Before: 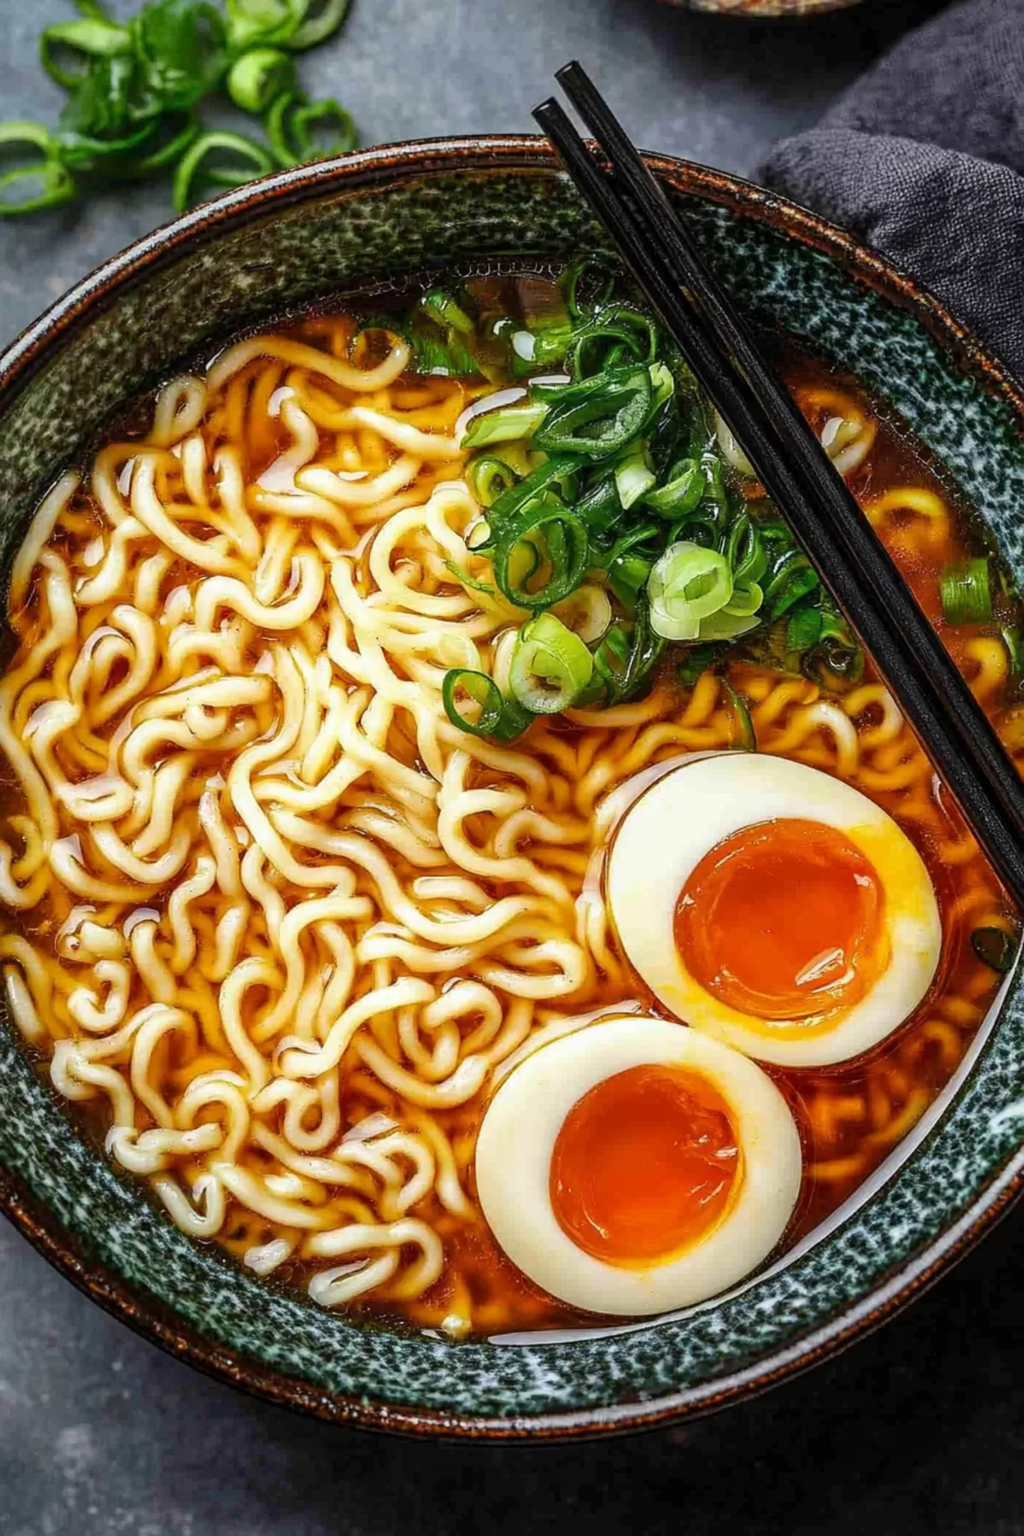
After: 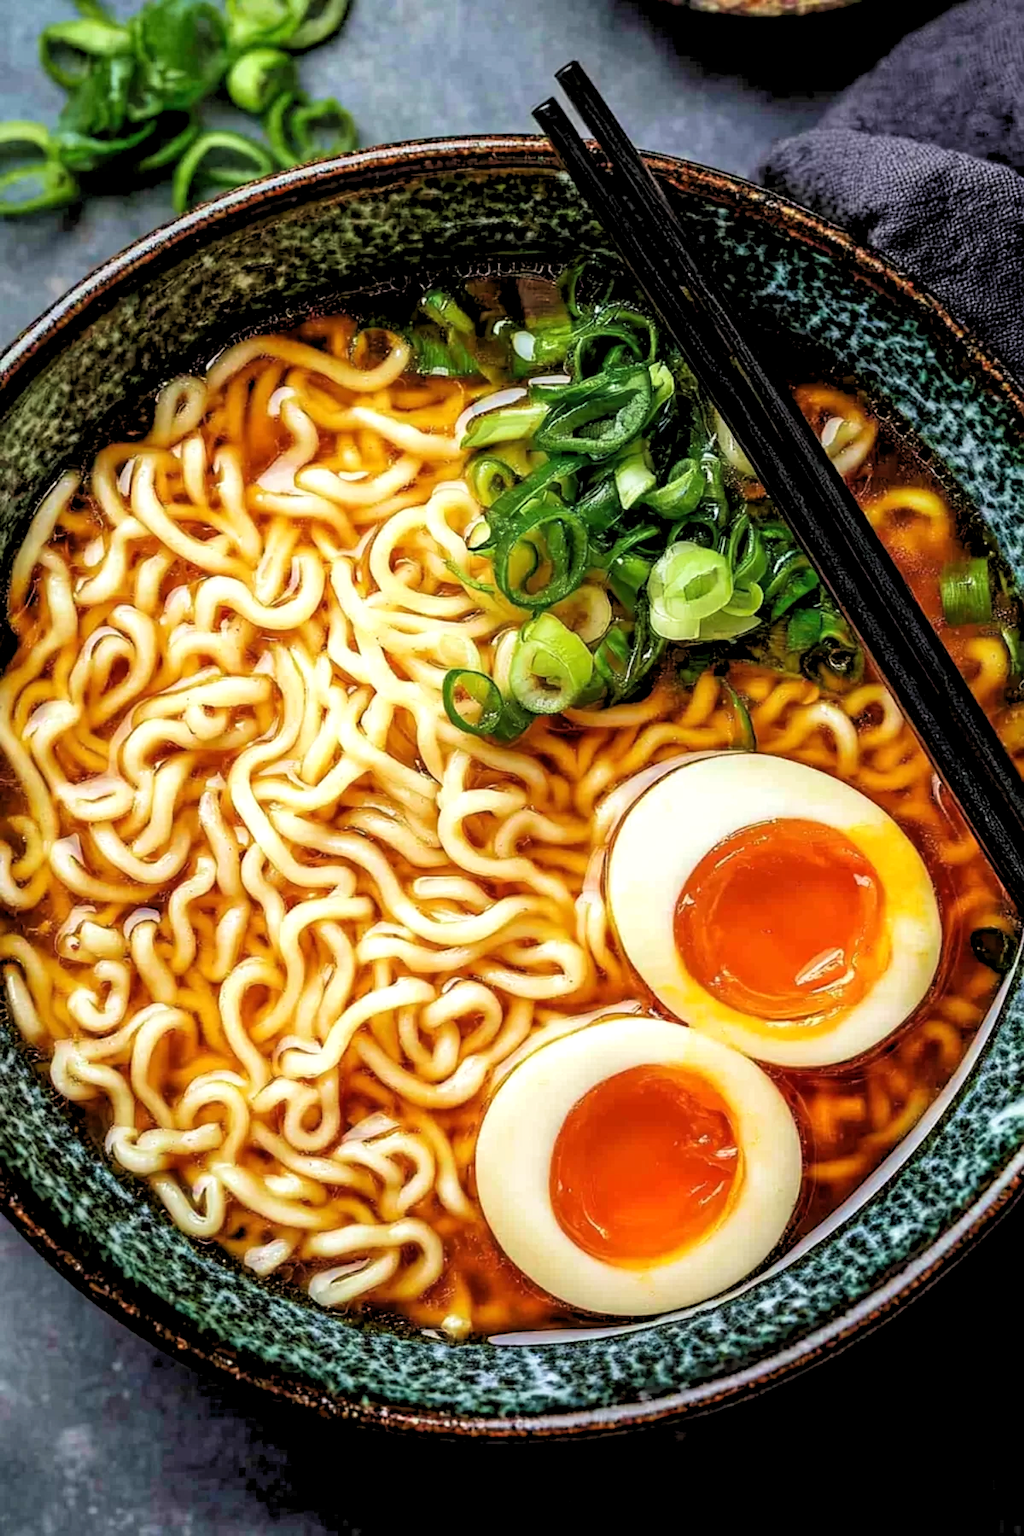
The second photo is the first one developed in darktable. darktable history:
velvia: strength 36.57%
rgb levels: levels [[0.013, 0.434, 0.89], [0, 0.5, 1], [0, 0.5, 1]]
